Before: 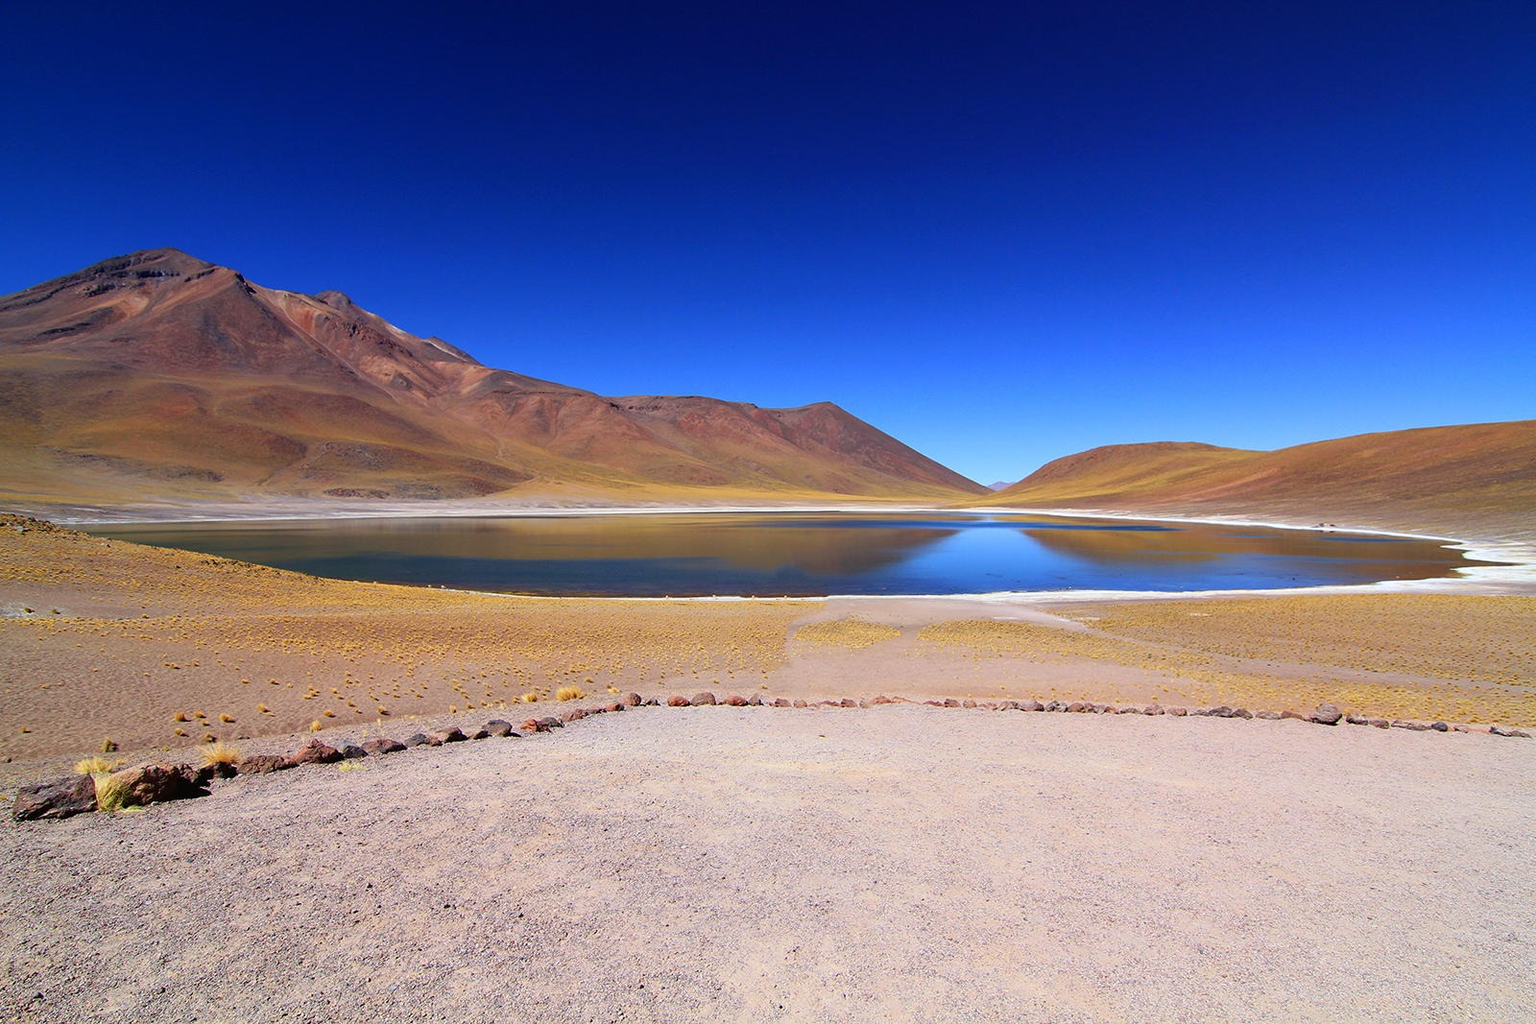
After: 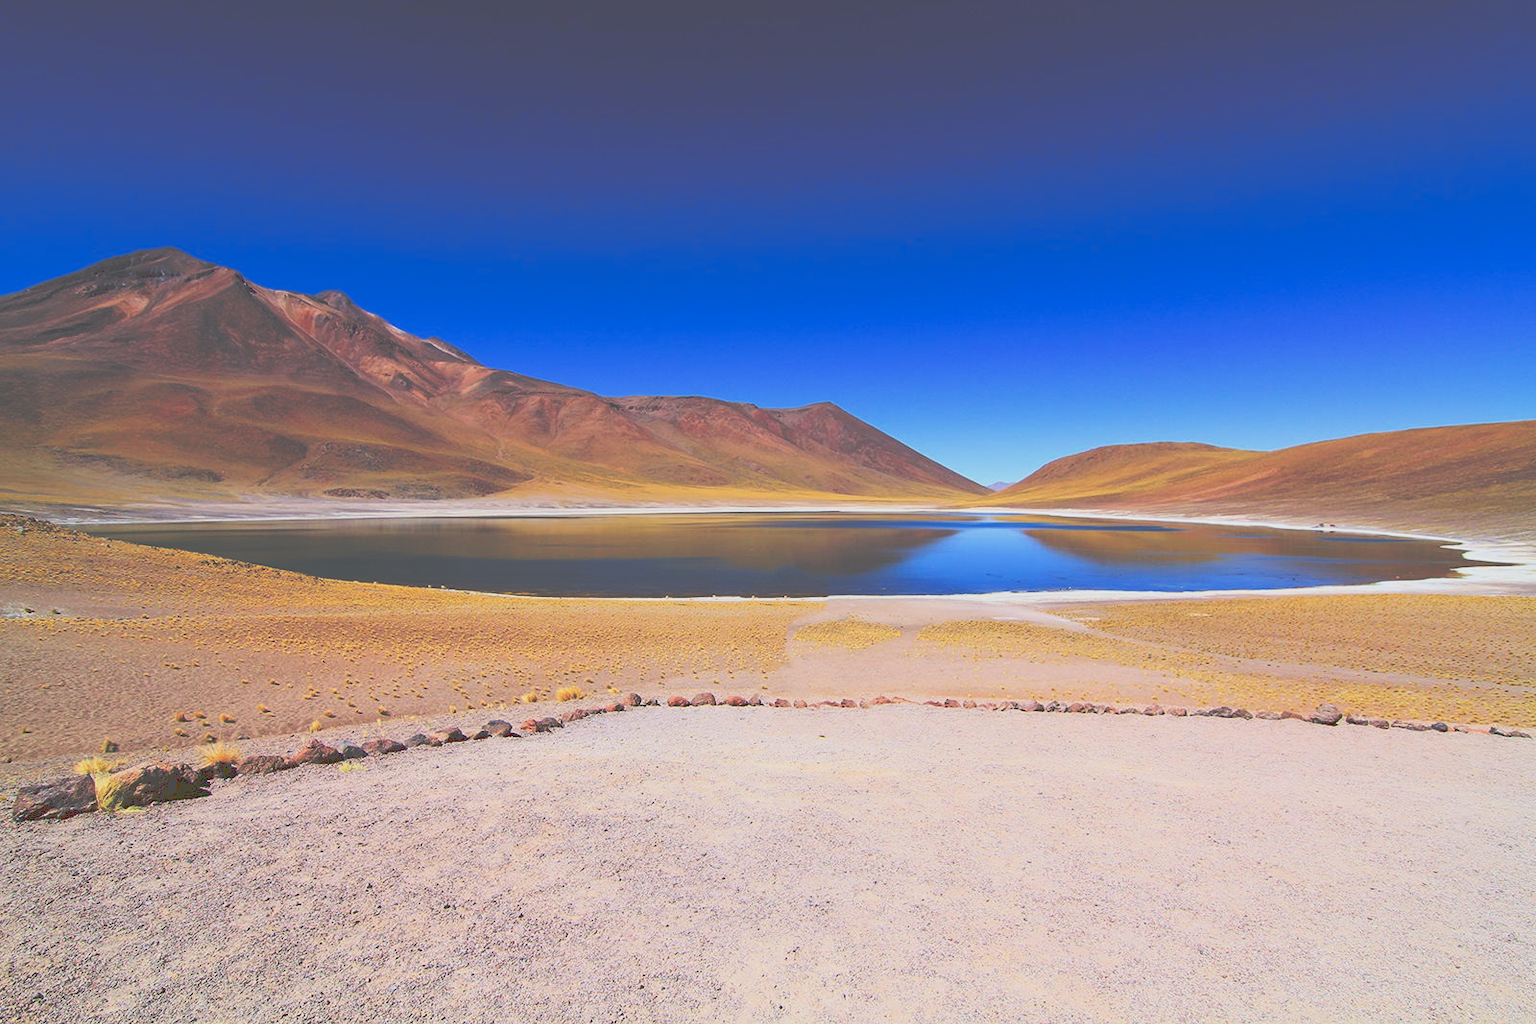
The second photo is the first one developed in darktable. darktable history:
tone curve: curves: ch0 [(0, 0) (0.003, 0.319) (0.011, 0.319) (0.025, 0.323) (0.044, 0.323) (0.069, 0.327) (0.1, 0.33) (0.136, 0.338) (0.177, 0.348) (0.224, 0.361) (0.277, 0.374) (0.335, 0.398) (0.399, 0.444) (0.468, 0.516) (0.543, 0.595) (0.623, 0.694) (0.709, 0.793) (0.801, 0.883) (0.898, 0.942) (1, 1)], preserve colors none
filmic rgb: black relative exposure -7.65 EV, white relative exposure 4.56 EV, hardness 3.61, color science v6 (2022)
